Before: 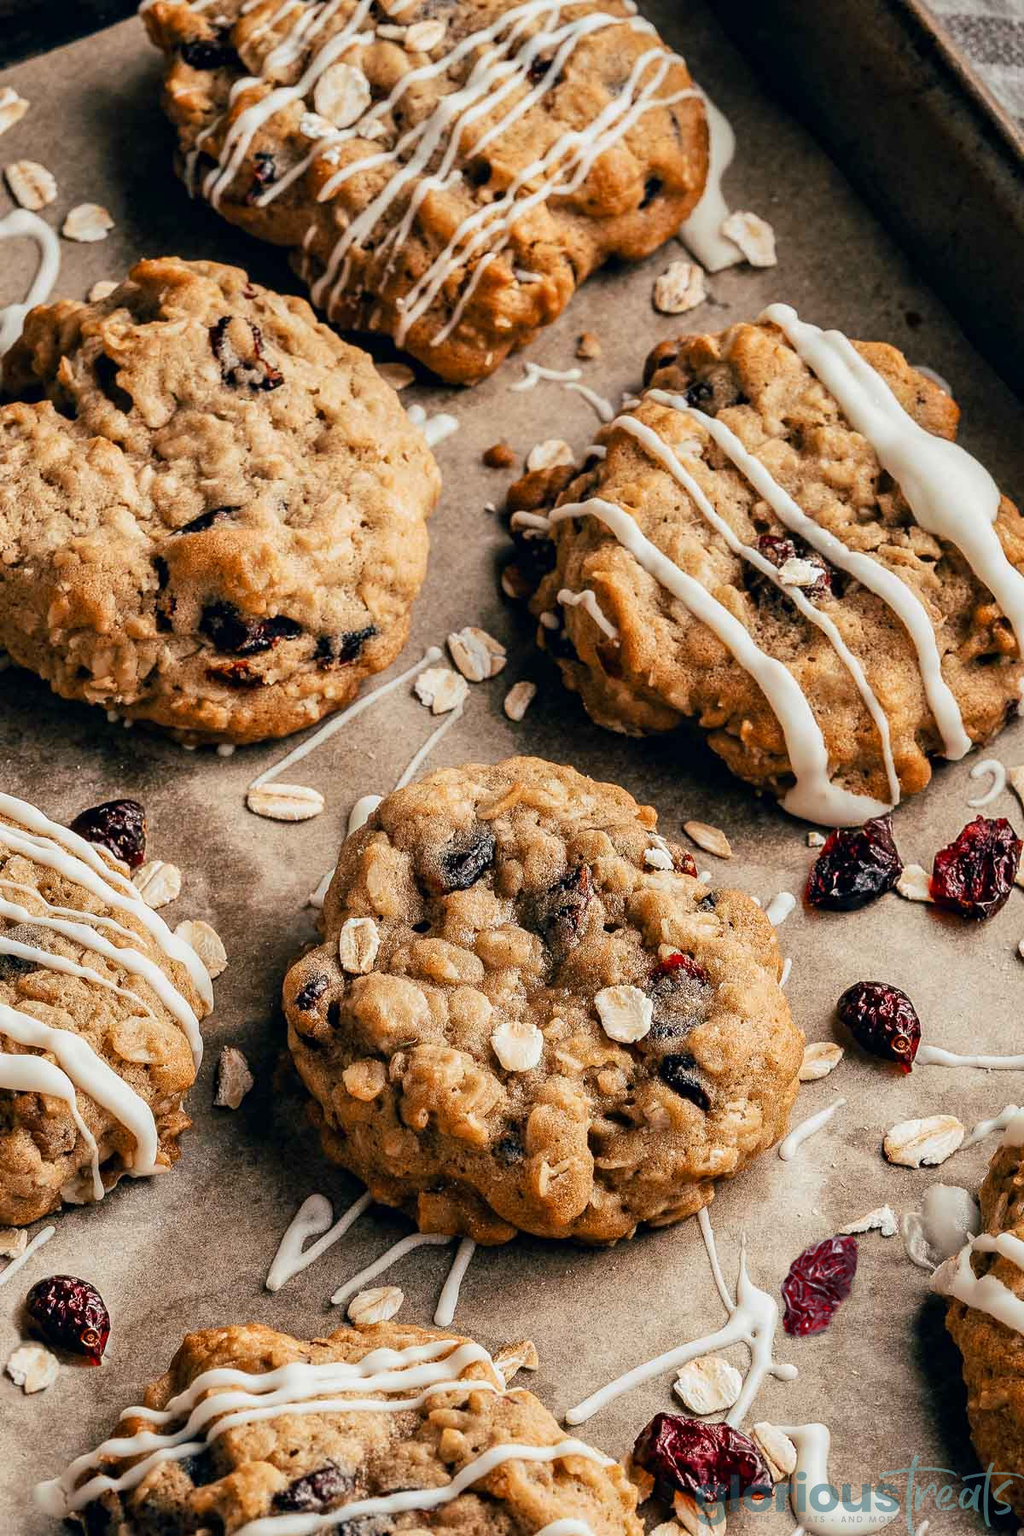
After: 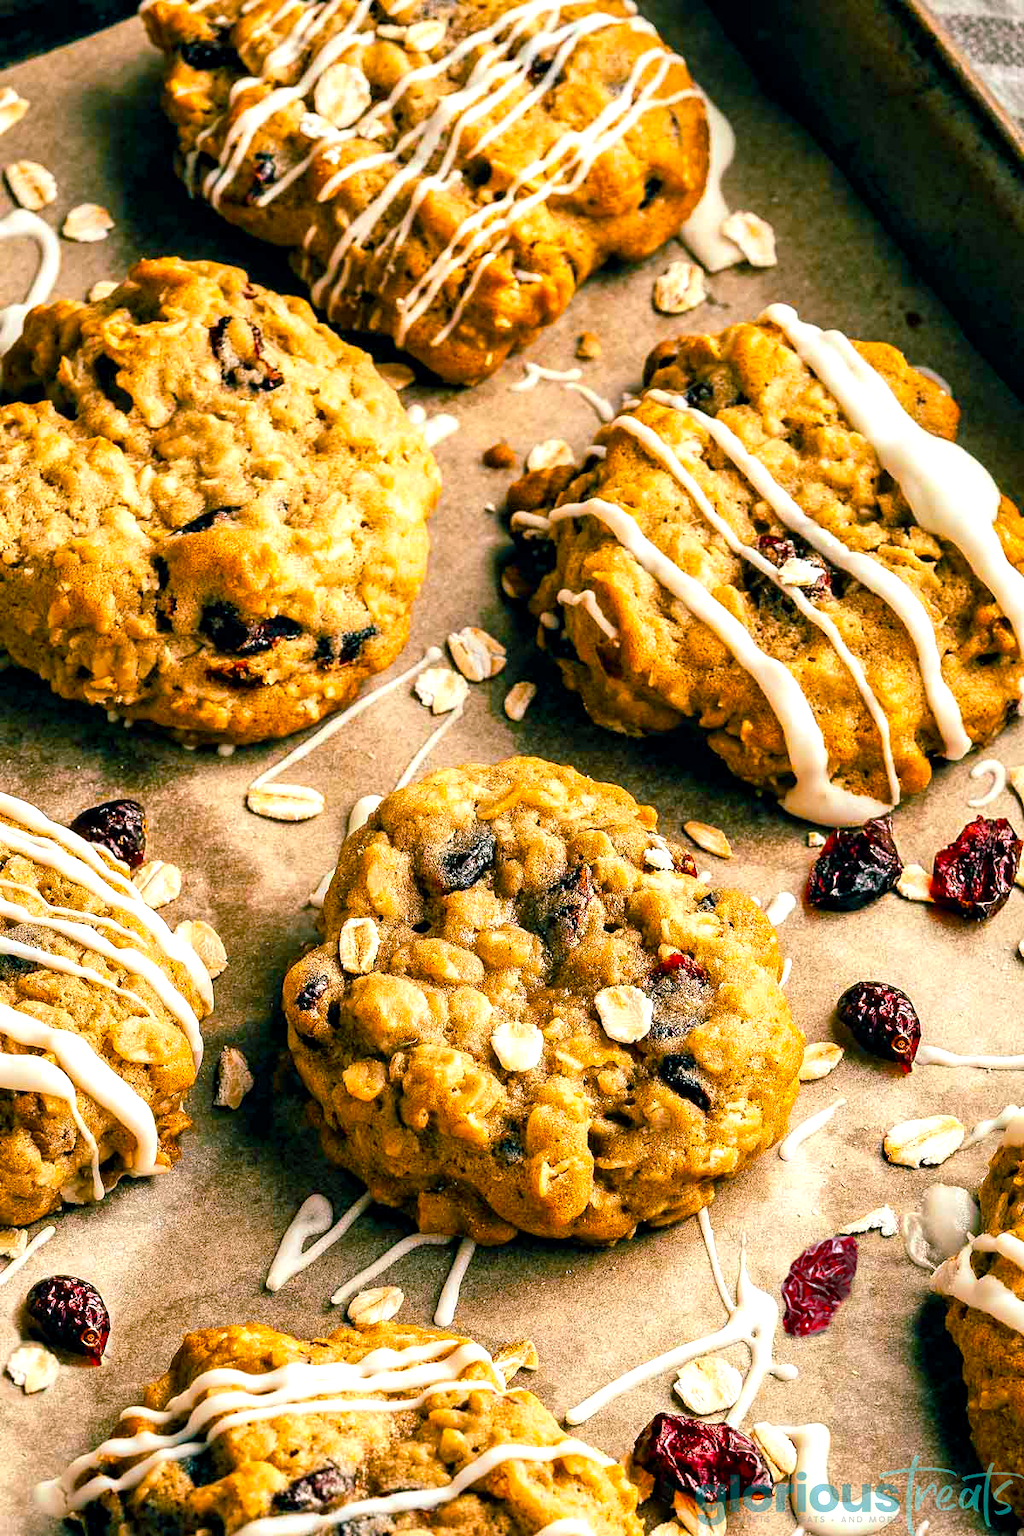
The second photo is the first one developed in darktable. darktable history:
exposure: black level correction 0.001, exposure 0.674 EV, compensate exposure bias true, compensate highlight preservation false
color balance rgb: shadows lift › chroma 11.496%, shadows lift › hue 131.38°, linear chroma grading › global chroma 24.888%, perceptual saturation grading › global saturation 19.839%, global vibrance 20%
